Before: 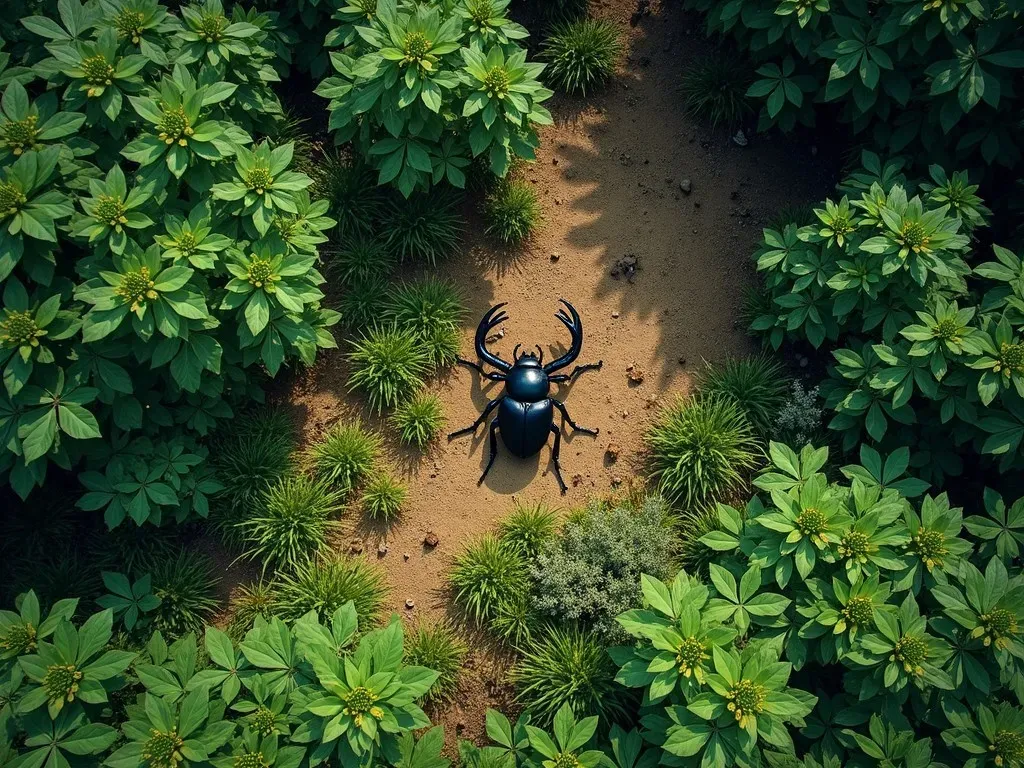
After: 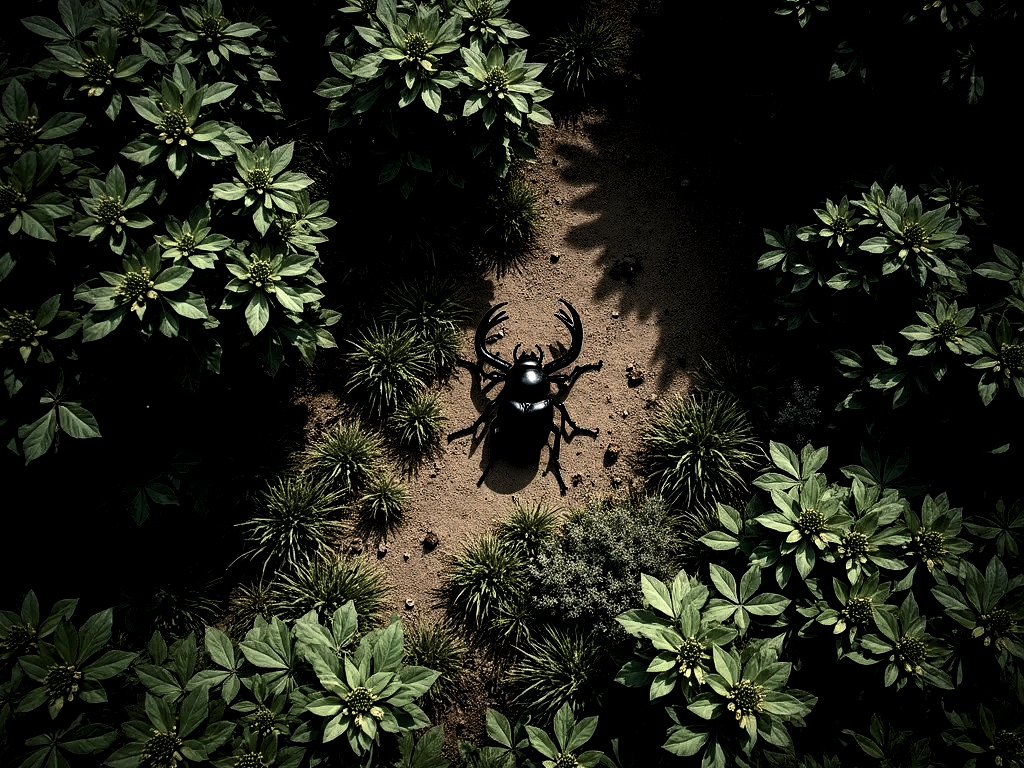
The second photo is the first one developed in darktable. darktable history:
contrast brightness saturation: contrast 0.104, saturation -0.289
color balance rgb: power › luminance -3.594%, power › hue 138.95°, highlights gain › chroma 3.056%, highlights gain › hue 60.02°, perceptual saturation grading › global saturation 0.349%, perceptual saturation grading › highlights -25.116%, perceptual saturation grading › shadows 29.303%, perceptual brilliance grading › highlights 3.237%, perceptual brilliance grading › mid-tones -17.115%, perceptual brilliance grading › shadows -41.301%, global vibrance 6.562%, contrast 13.118%, saturation formula JzAzBz (2021)
levels: levels [0.116, 0.574, 1]
